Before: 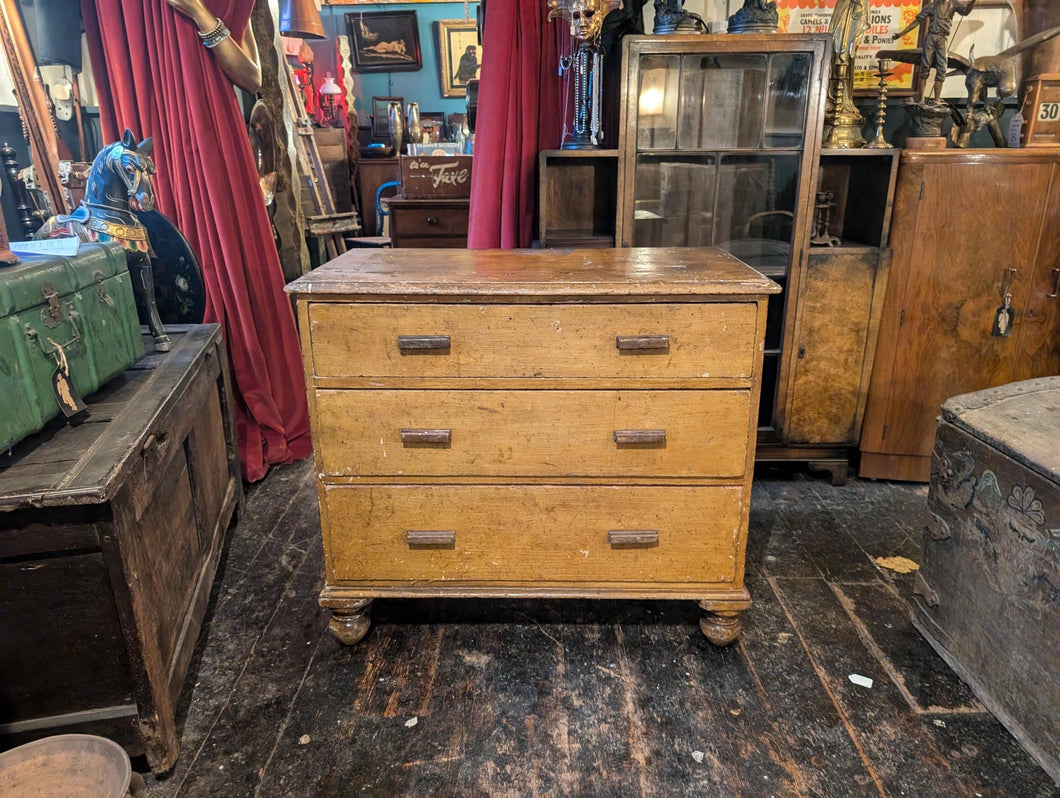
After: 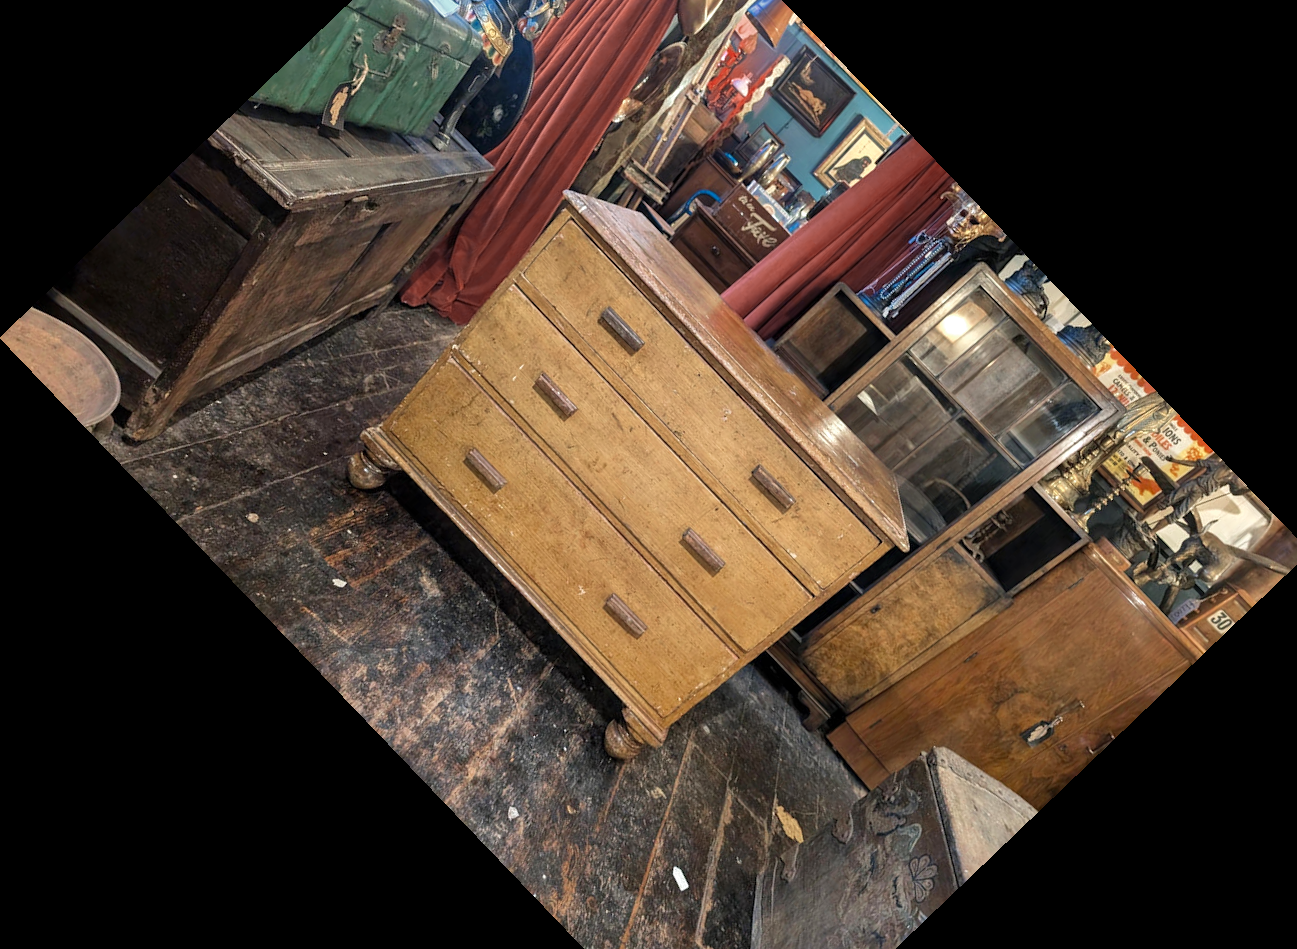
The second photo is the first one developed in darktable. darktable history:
color zones: curves: ch0 [(0, 0.5) (0.125, 0.4) (0.25, 0.5) (0.375, 0.4) (0.5, 0.4) (0.625, 0.35) (0.75, 0.35) (0.875, 0.5)]; ch1 [(0, 0.35) (0.125, 0.45) (0.25, 0.35) (0.375, 0.35) (0.5, 0.35) (0.625, 0.35) (0.75, 0.45) (0.875, 0.35)]; ch2 [(0, 0.6) (0.125, 0.5) (0.25, 0.5) (0.375, 0.6) (0.5, 0.6) (0.625, 0.5) (0.75, 0.5) (0.875, 0.5)]
exposure: exposure 0.3 EV, compensate highlight preservation false
velvia: strength 21.76%
crop and rotate: angle -46.26°, top 16.234%, right 0.912%, bottom 11.704%
